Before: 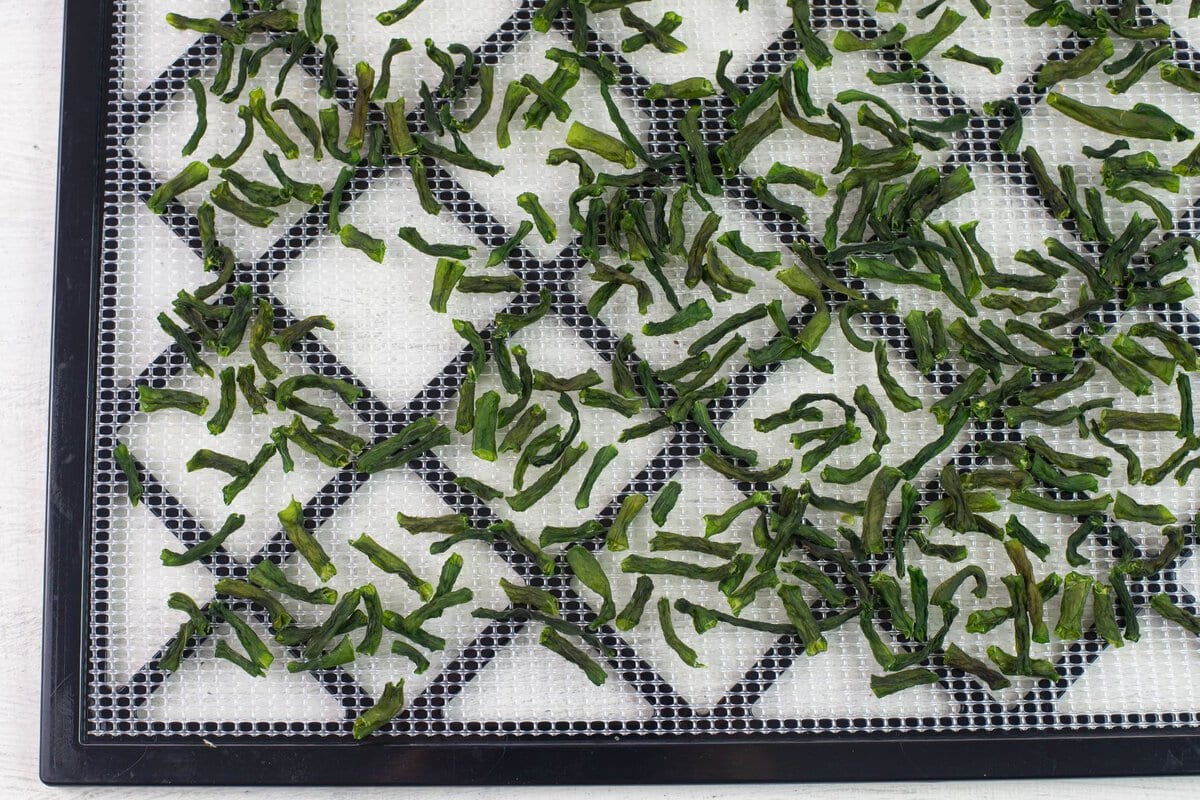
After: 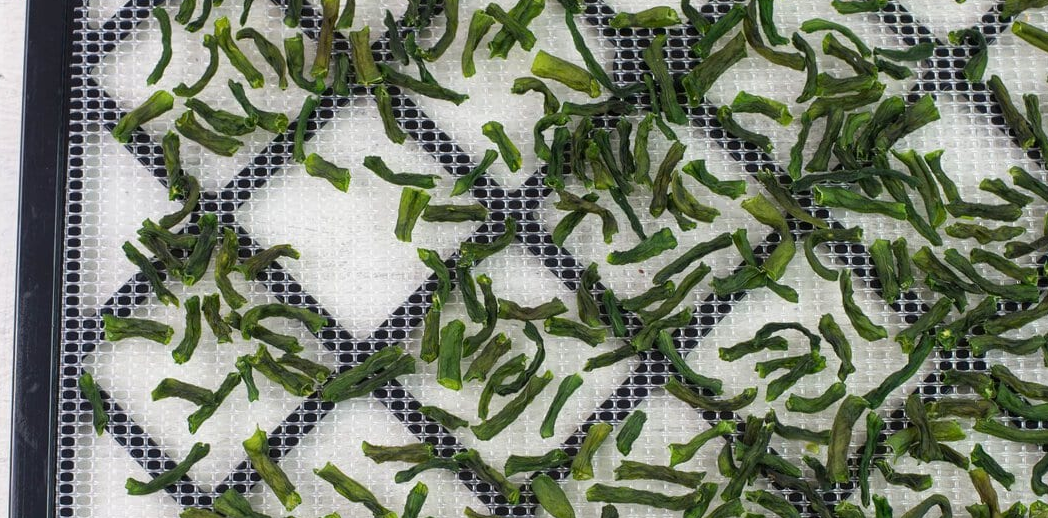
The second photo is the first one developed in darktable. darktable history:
crop: left 2.921%, top 8.938%, right 9.665%, bottom 26.266%
